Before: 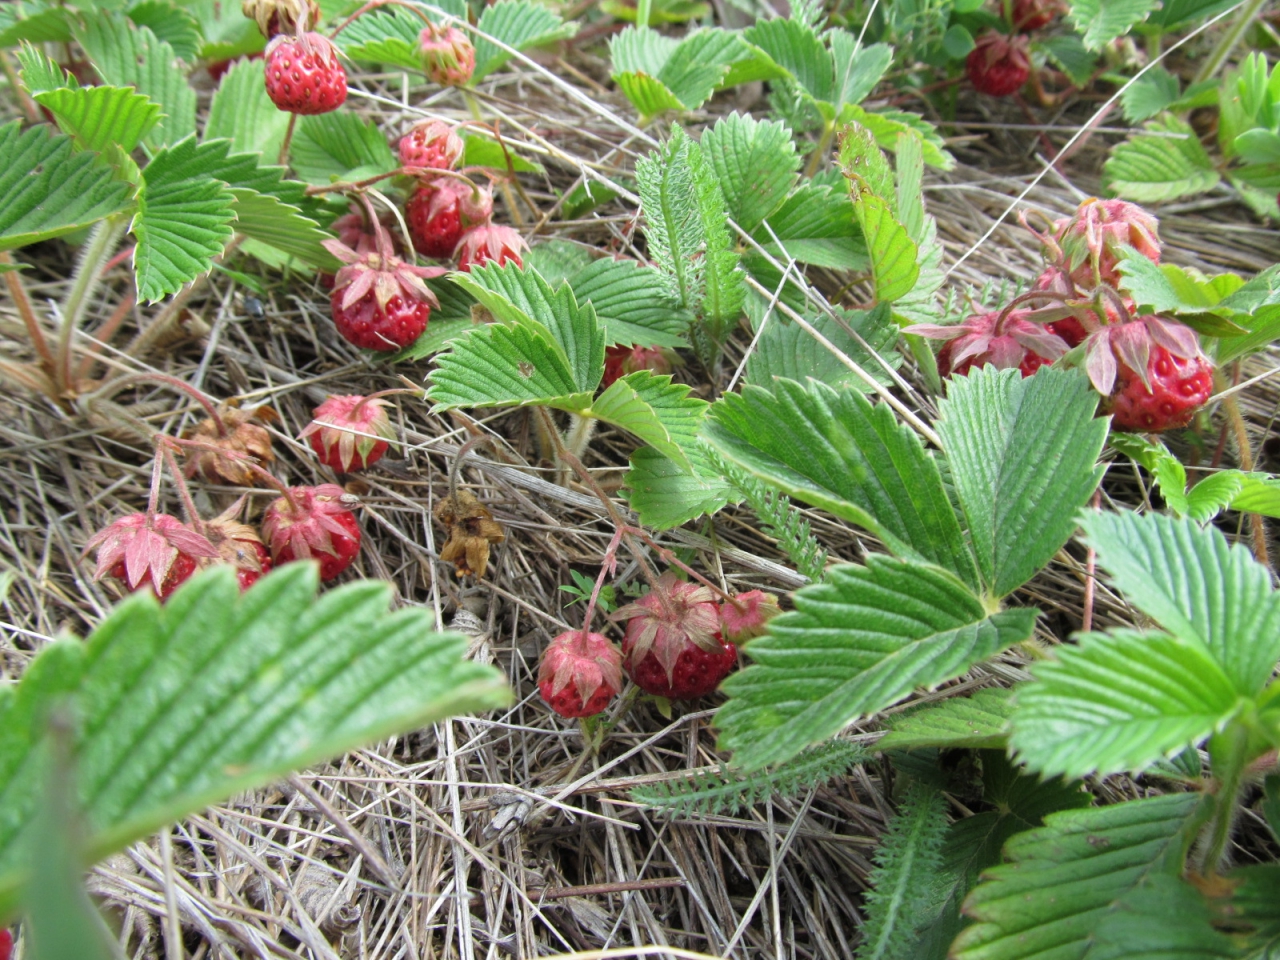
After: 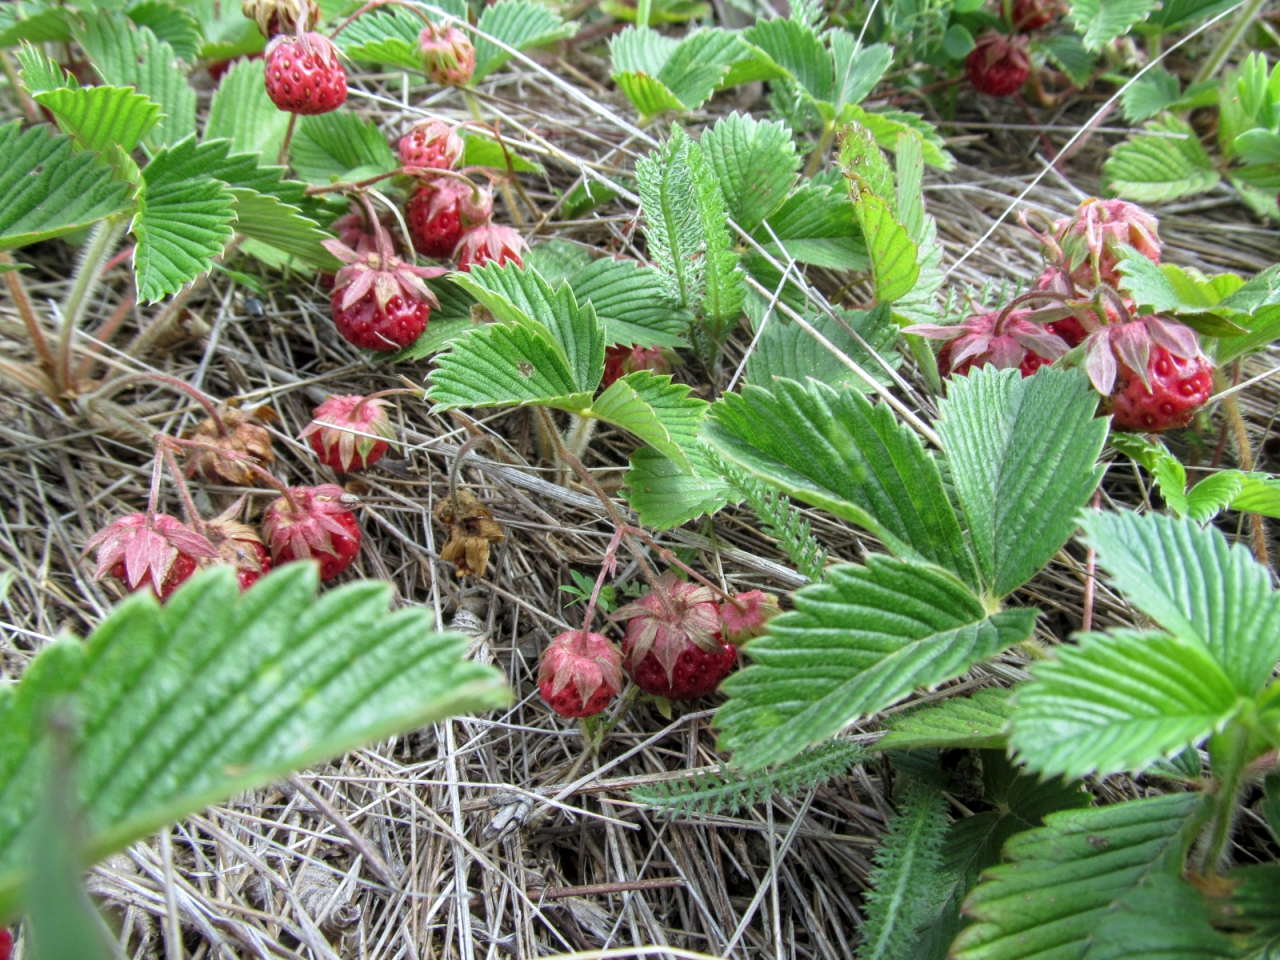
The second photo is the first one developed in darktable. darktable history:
white balance: red 0.974, blue 1.044
local contrast: on, module defaults
